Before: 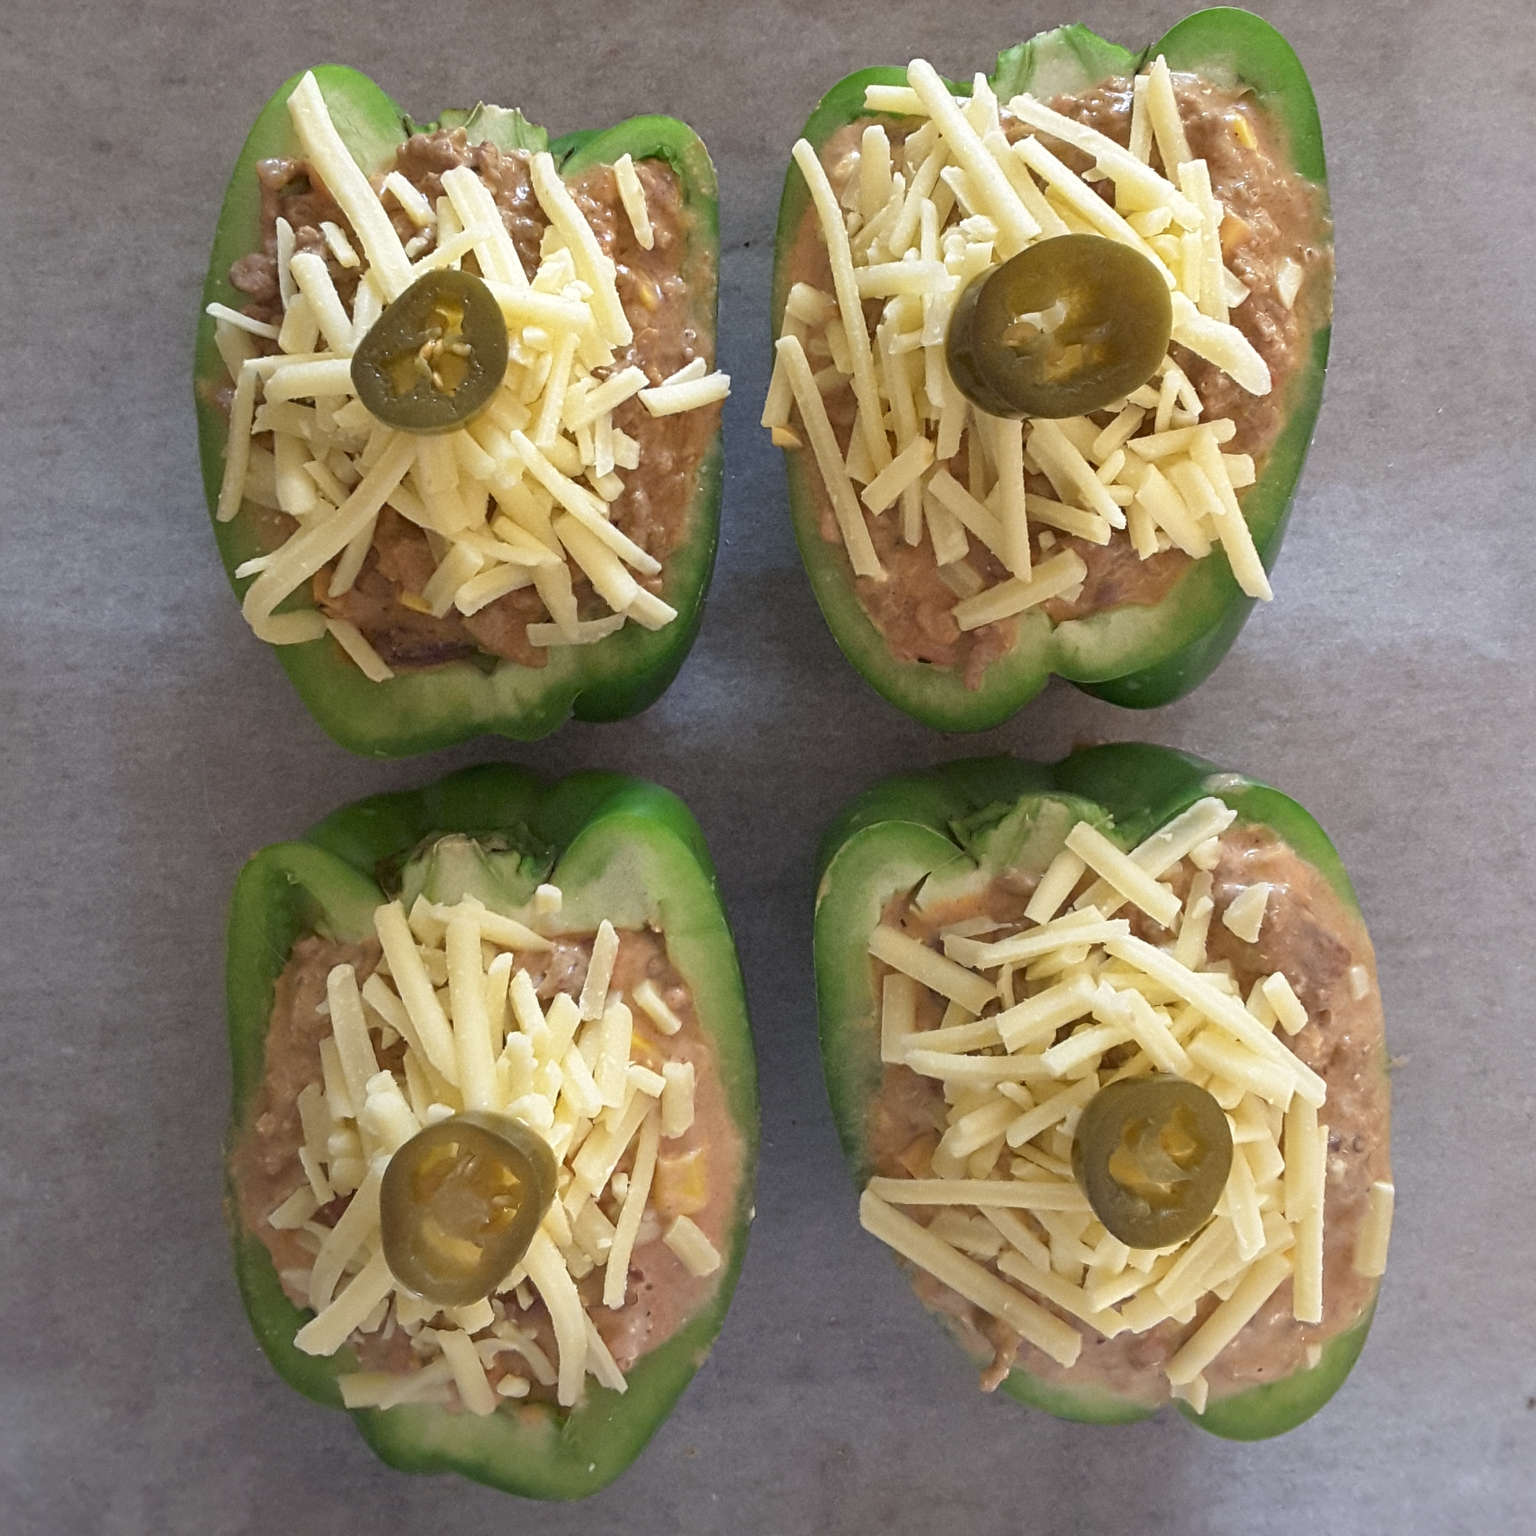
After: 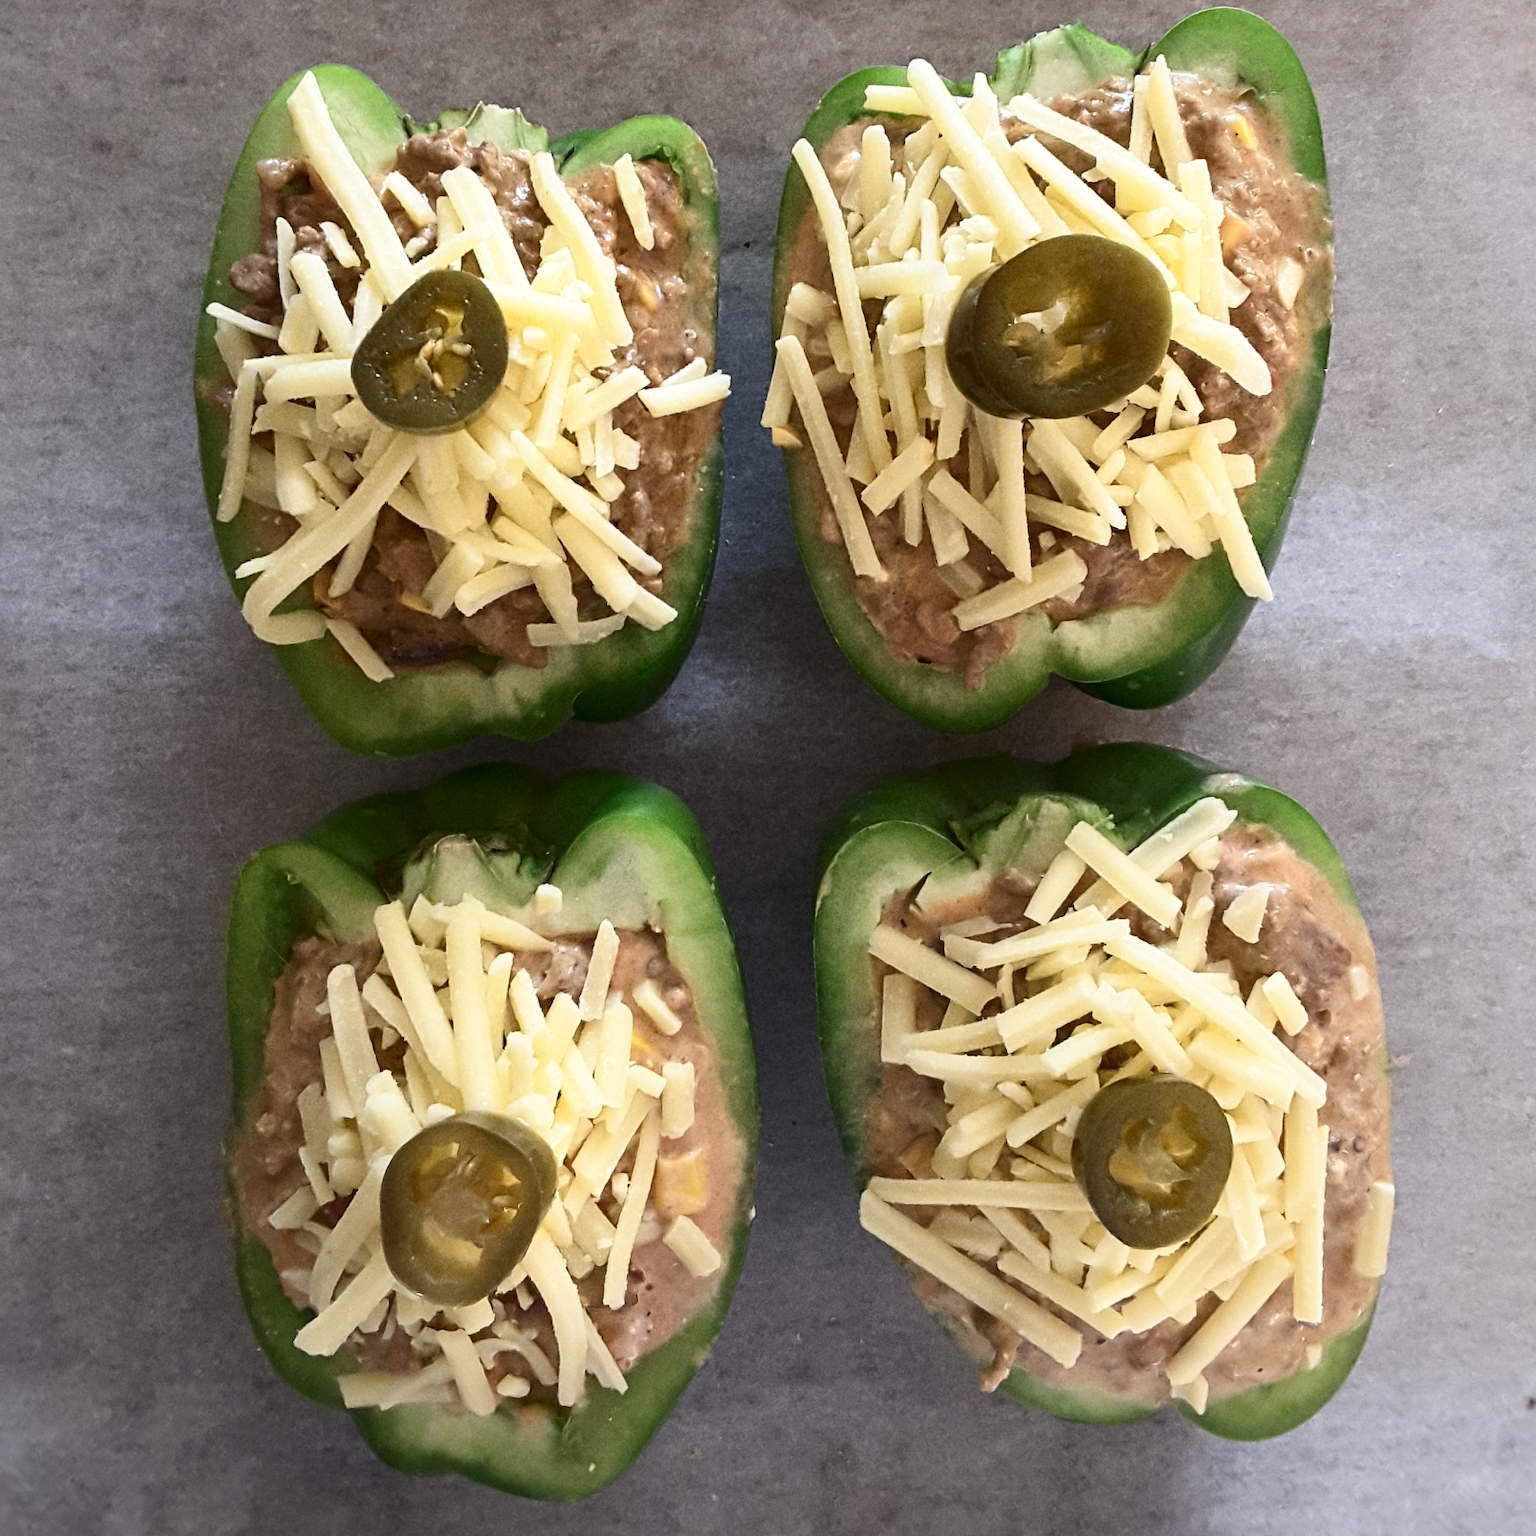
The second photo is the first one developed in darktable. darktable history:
contrast brightness saturation: contrast 0.294
